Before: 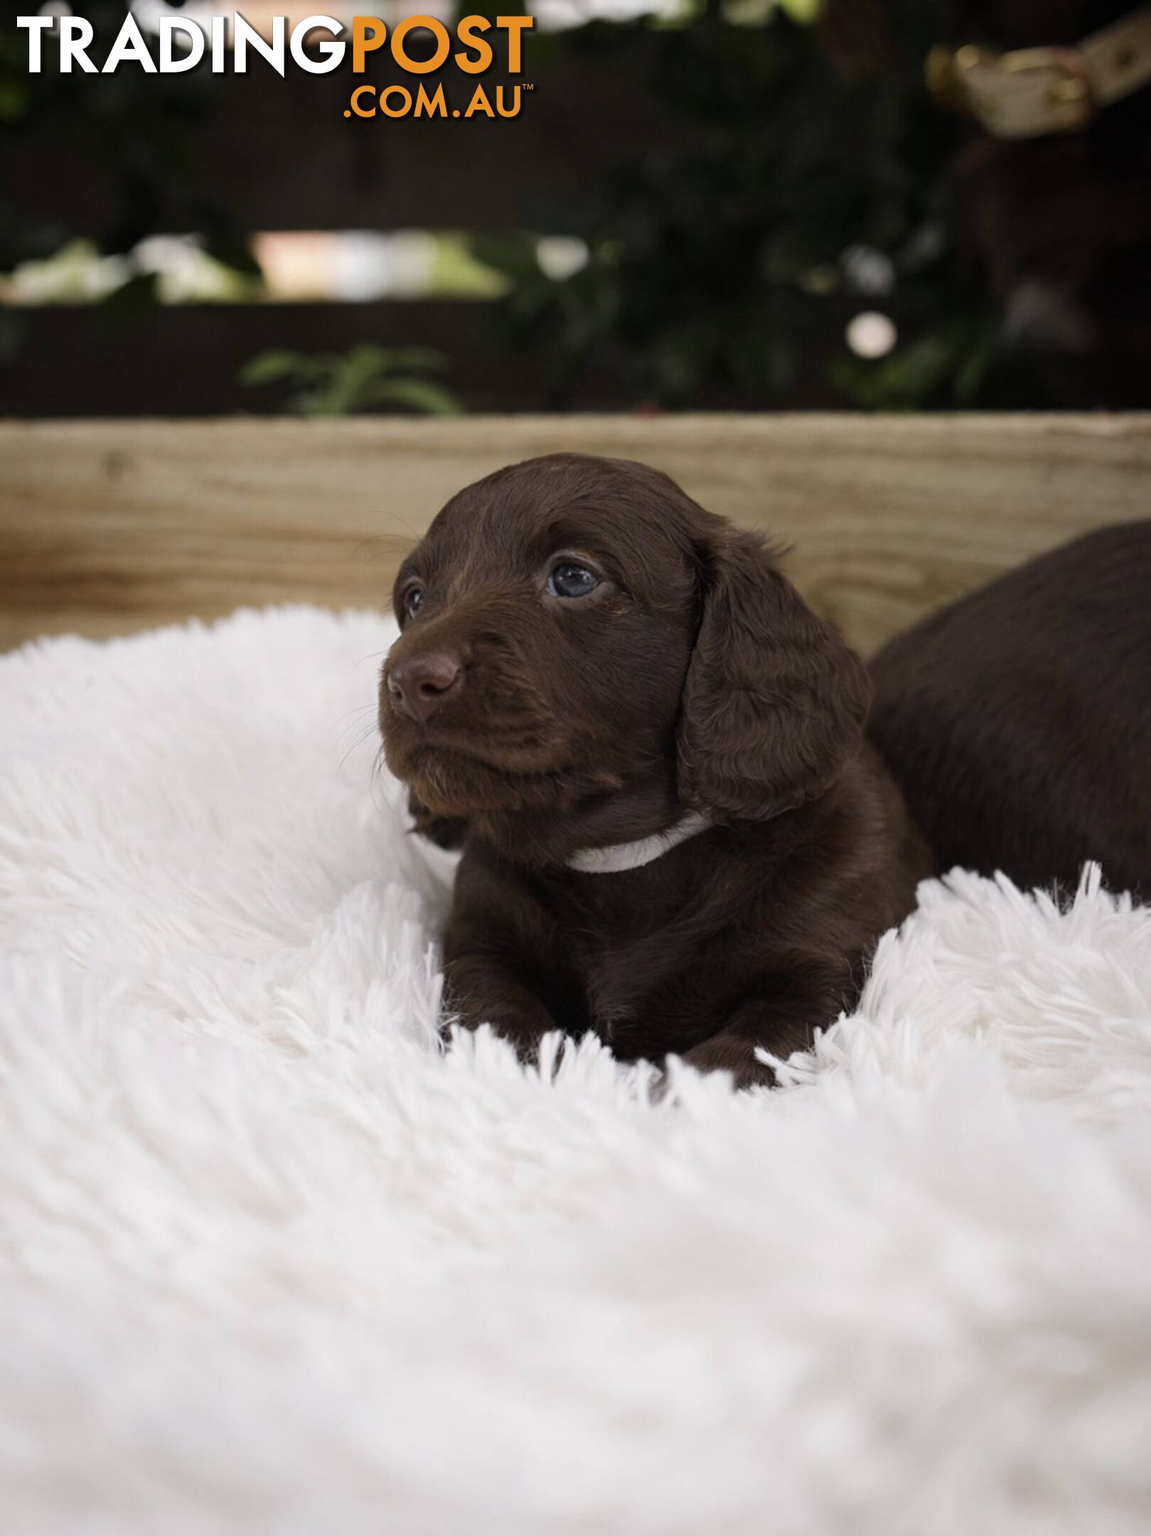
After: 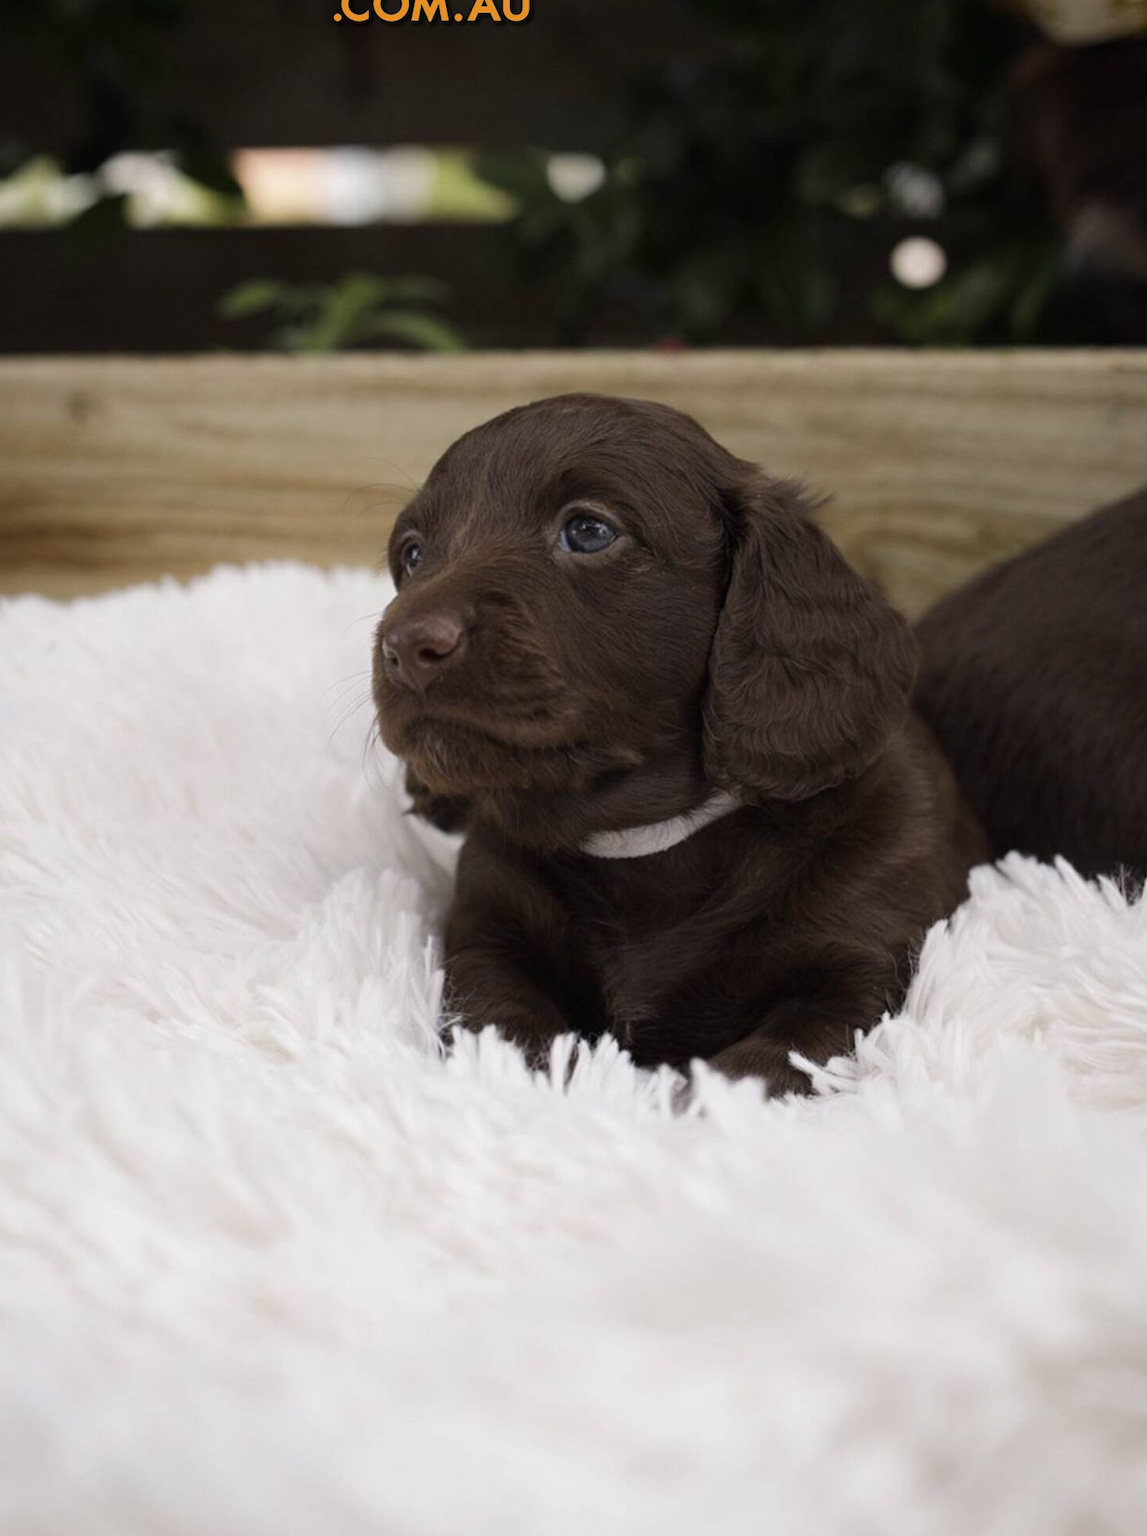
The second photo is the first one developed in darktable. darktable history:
crop: left 3.762%, top 6.411%, right 6.23%, bottom 3.303%
